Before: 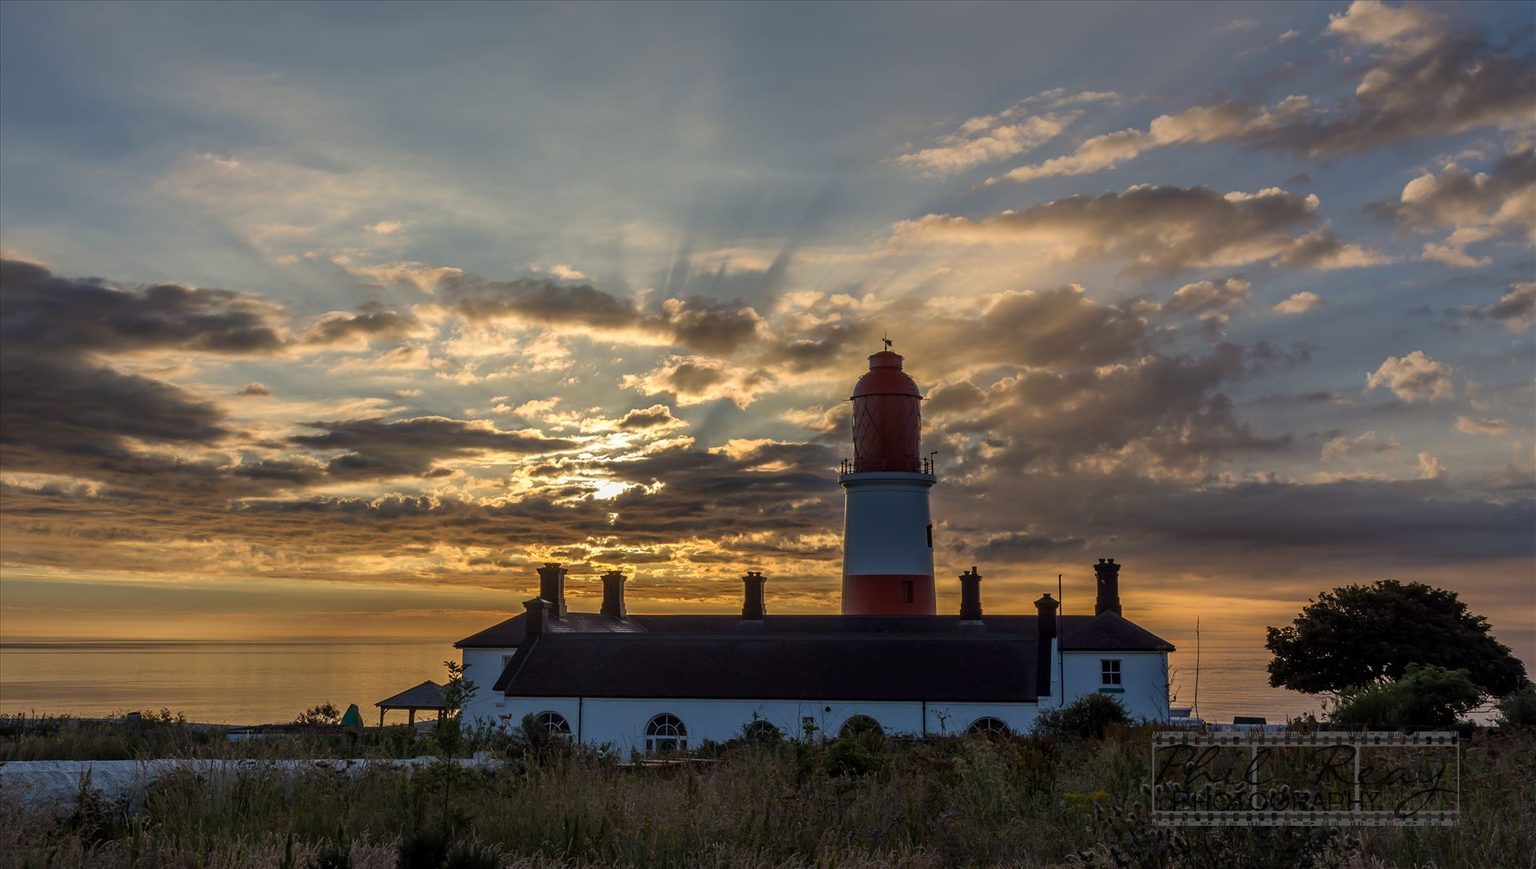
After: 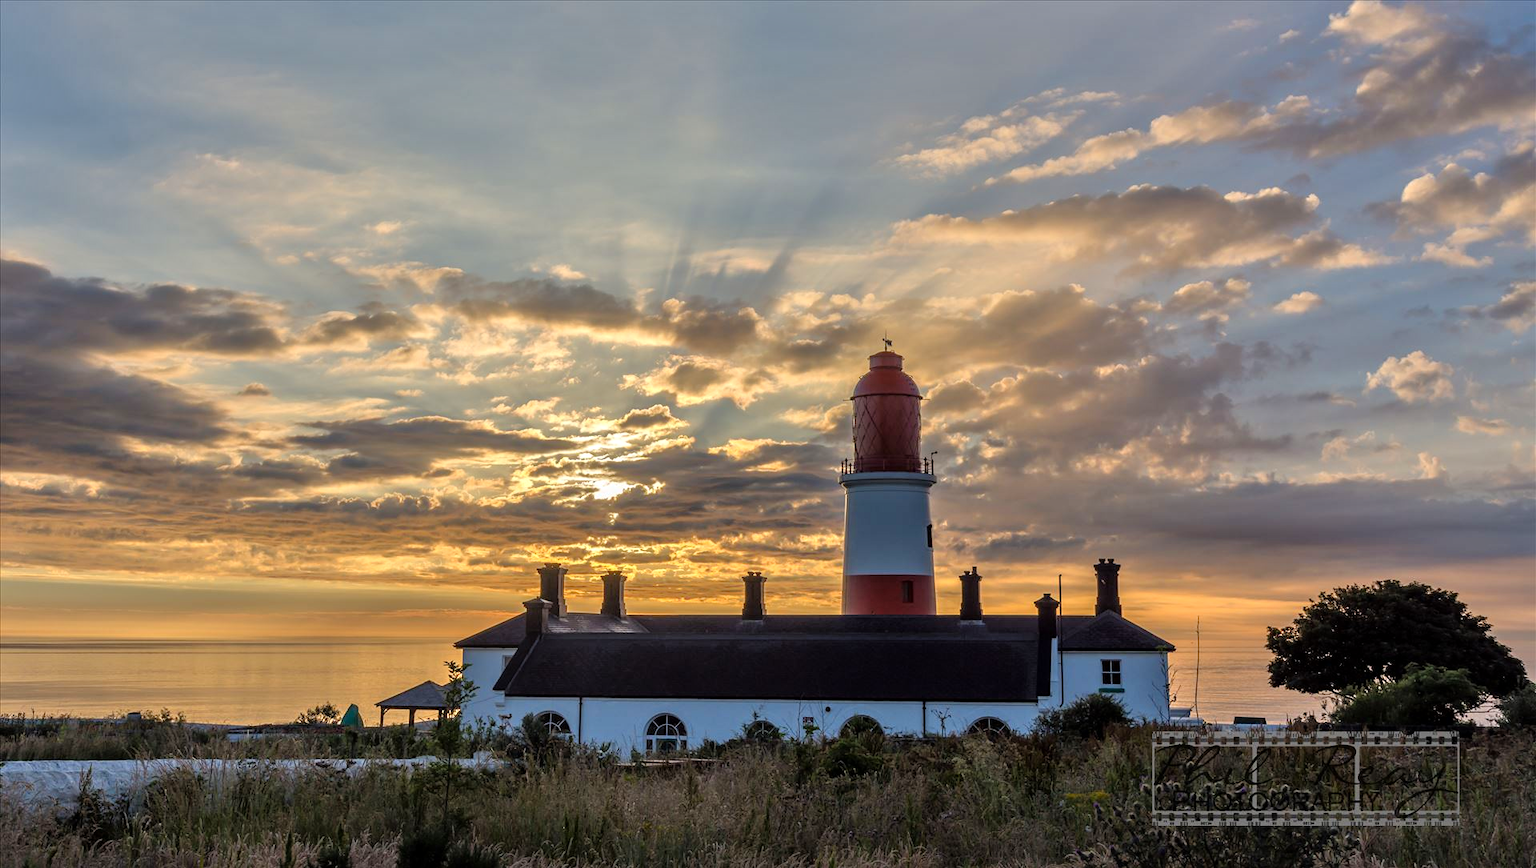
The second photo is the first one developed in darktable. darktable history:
tone equalizer: -7 EV 0.15 EV, -6 EV 0.6 EV, -5 EV 1.15 EV, -4 EV 1.33 EV, -3 EV 1.15 EV, -2 EV 0.6 EV, -1 EV 0.15 EV, mask exposure compensation -0.5 EV
base curve: preserve colors none
